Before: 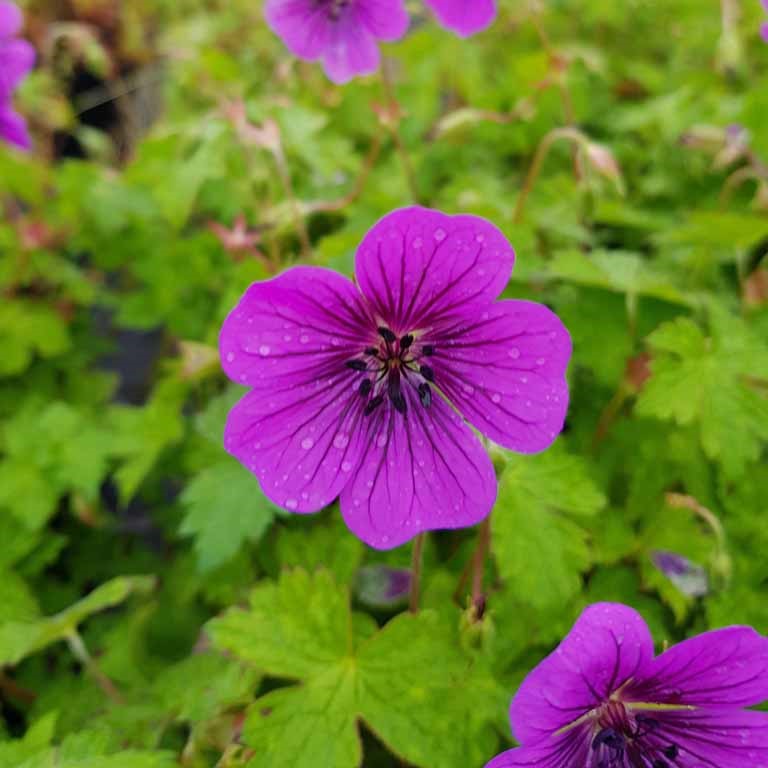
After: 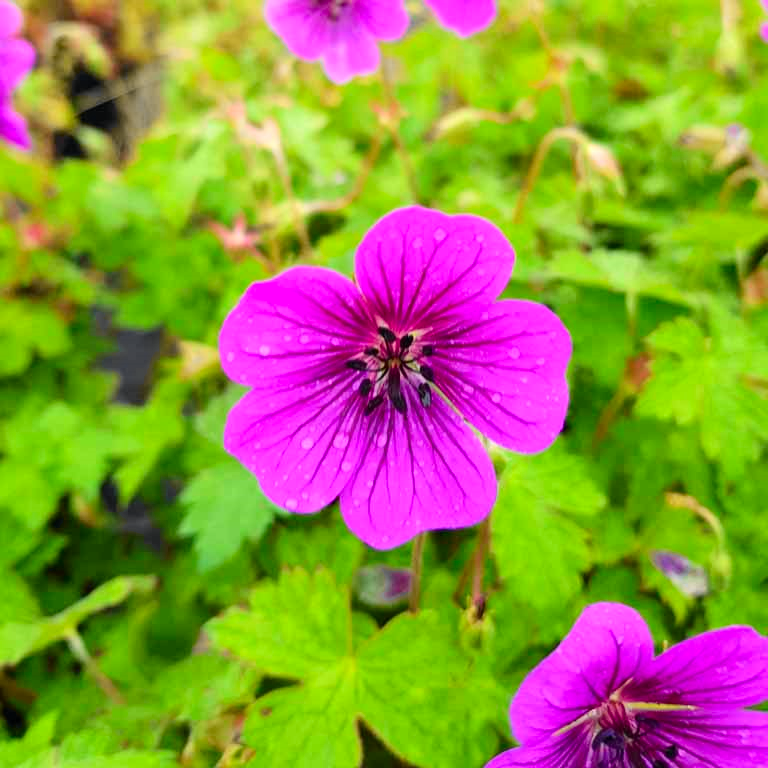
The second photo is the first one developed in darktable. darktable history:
exposure: exposure 0.64 EV, compensate highlight preservation false
tone curve: curves: ch0 [(0, 0) (0.071, 0.058) (0.266, 0.268) (0.498, 0.542) (0.766, 0.807) (1, 0.983)]; ch1 [(0, 0) (0.346, 0.307) (0.408, 0.387) (0.463, 0.465) (0.482, 0.493) (0.502, 0.499) (0.517, 0.502) (0.55, 0.548) (0.597, 0.61) (0.651, 0.698) (1, 1)]; ch2 [(0, 0) (0.346, 0.34) (0.434, 0.46) (0.485, 0.494) (0.5, 0.498) (0.517, 0.506) (0.526, 0.539) (0.583, 0.603) (0.625, 0.659) (1, 1)], color space Lab, independent channels, preserve colors none
